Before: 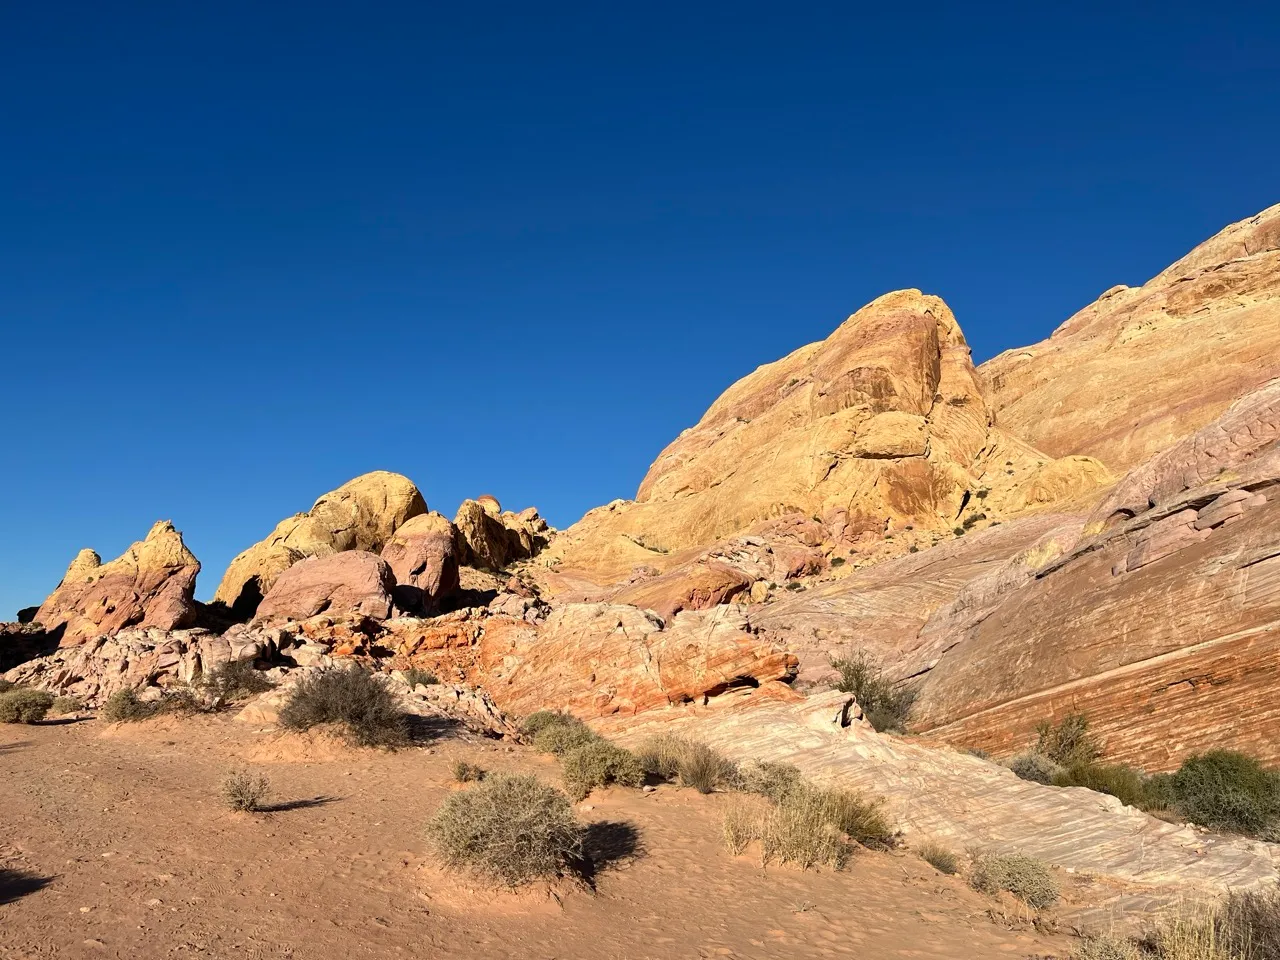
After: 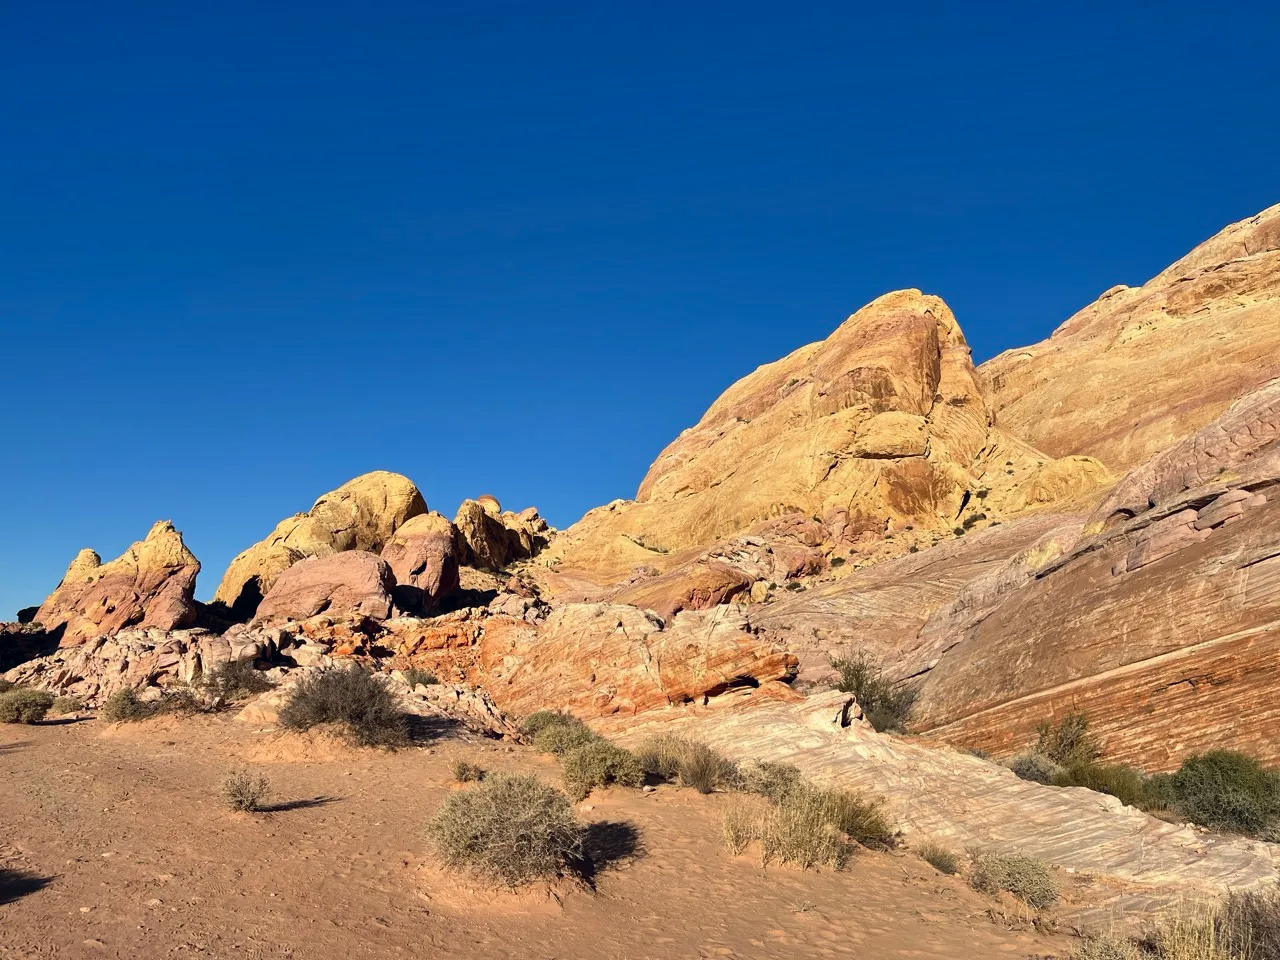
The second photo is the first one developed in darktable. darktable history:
shadows and highlights: highlights color adjustment 0%, soften with gaussian
color correction: highlights a* 0.207, highlights b* 2.7, shadows a* -0.874, shadows b* -4.78
